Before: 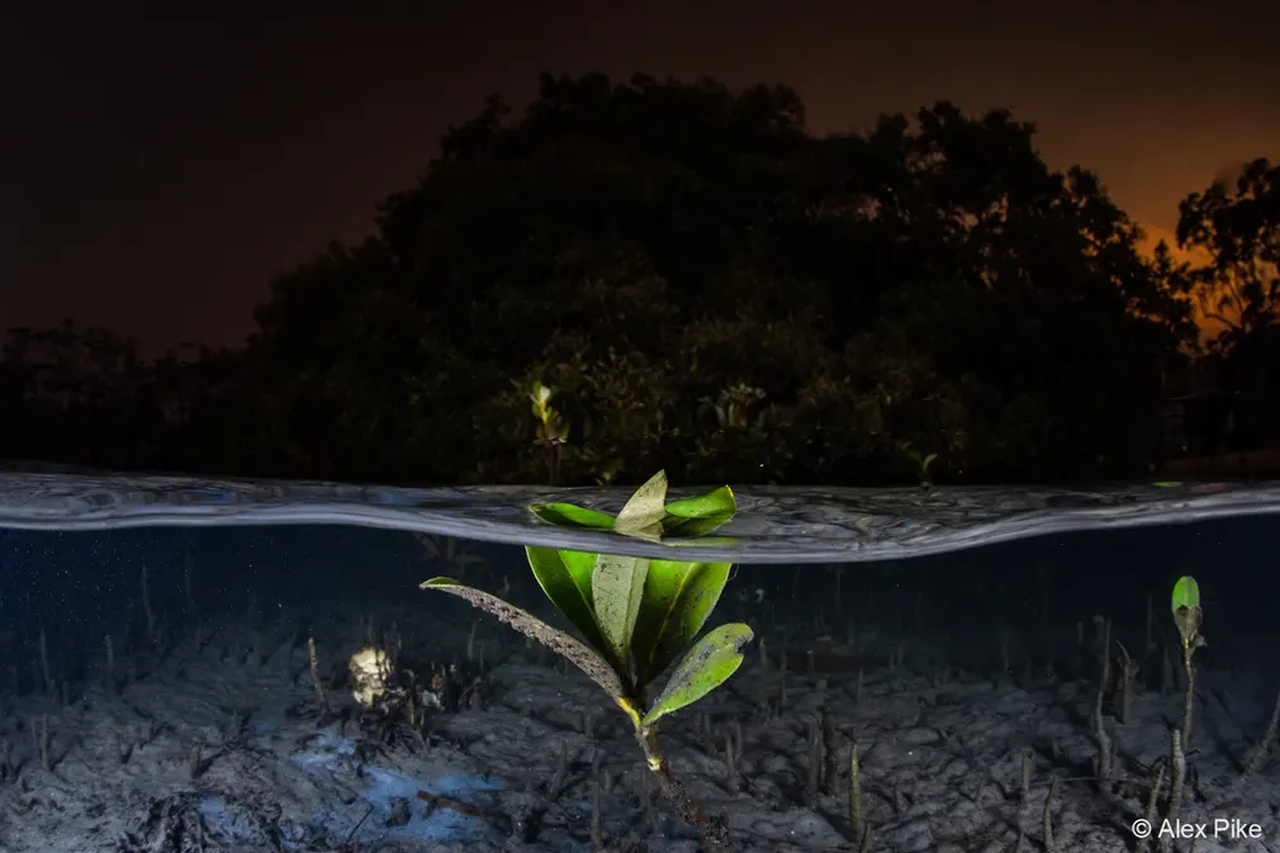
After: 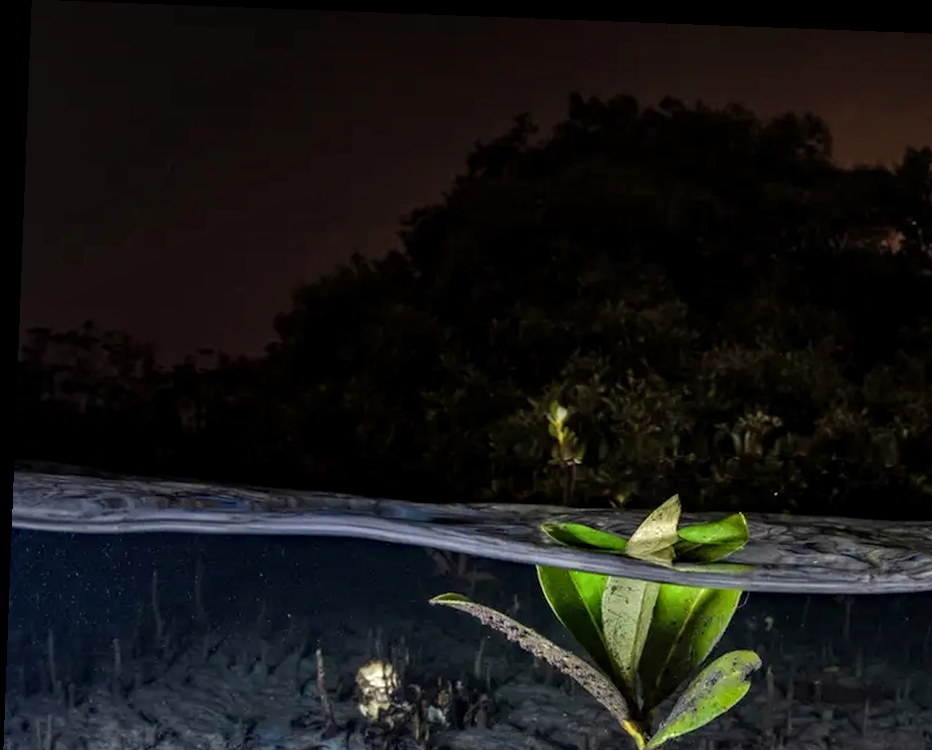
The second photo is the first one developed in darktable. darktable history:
haze removal: compatibility mode true, adaptive false
crop: right 28.885%, bottom 16.626%
local contrast: detail 130%
rotate and perspective: rotation 2.17°, automatic cropping off
